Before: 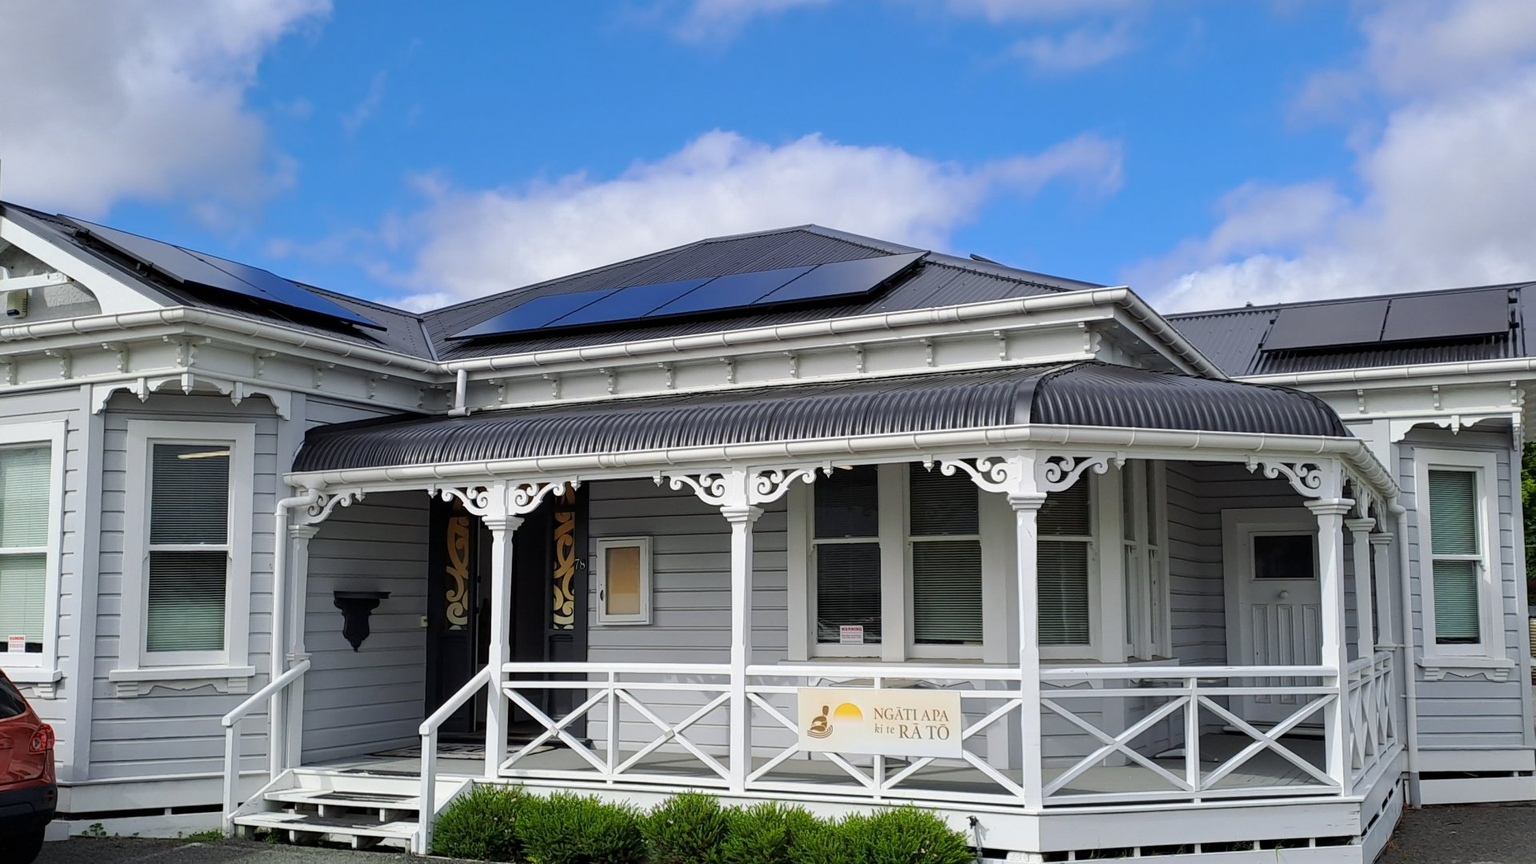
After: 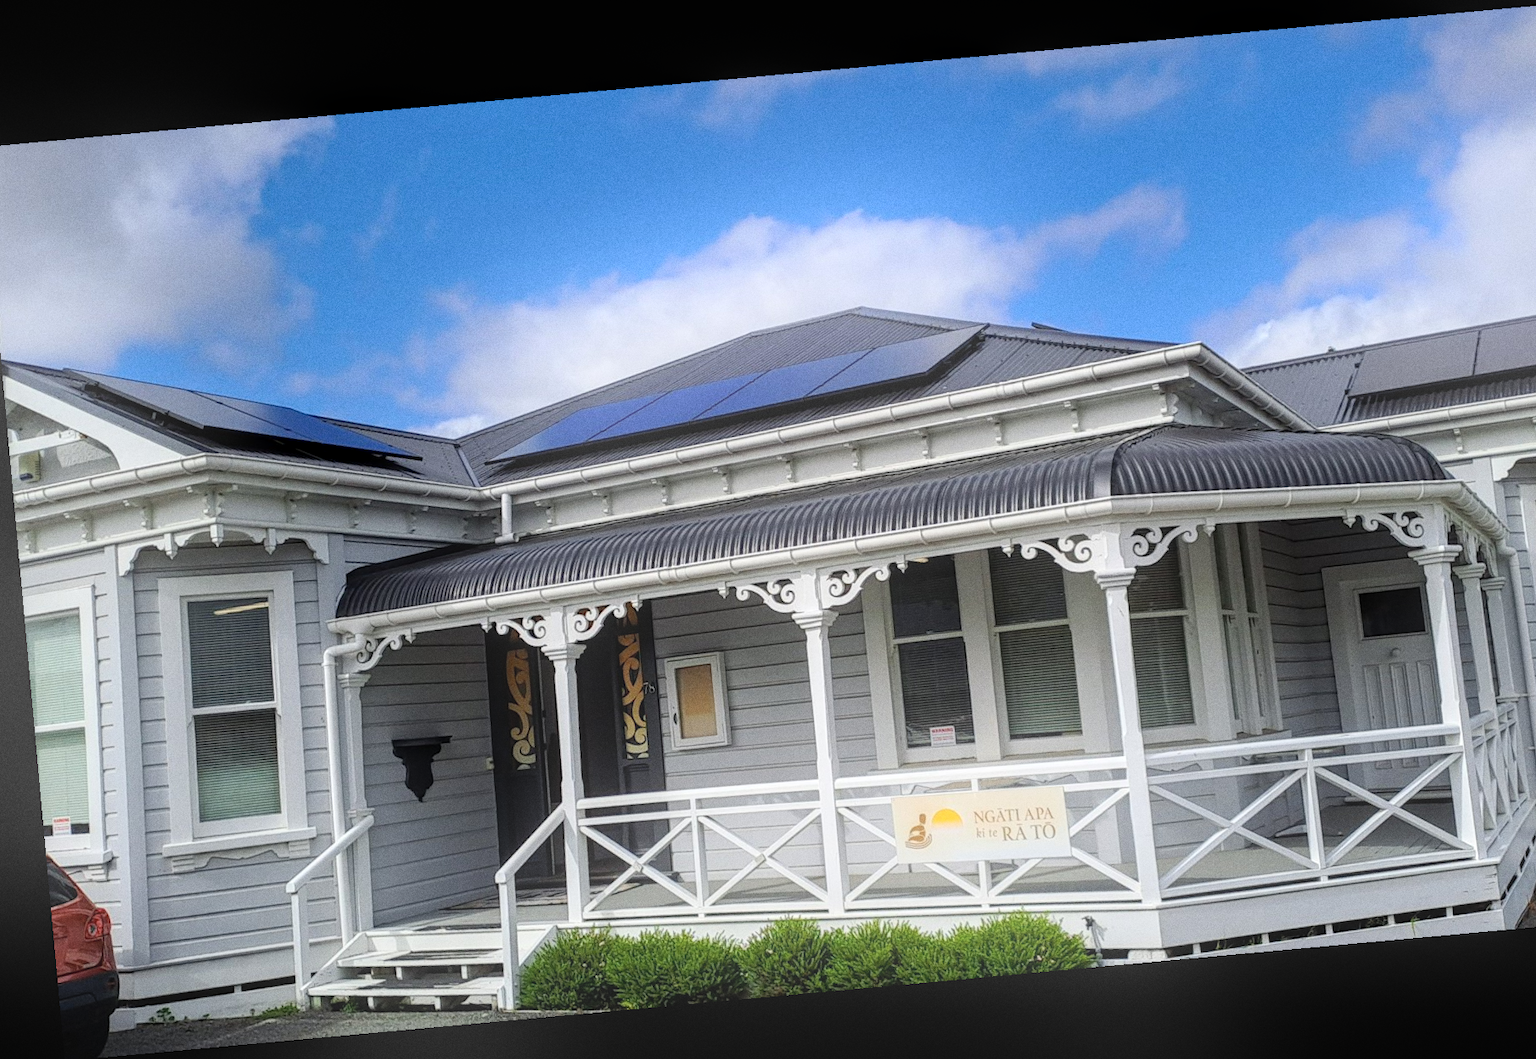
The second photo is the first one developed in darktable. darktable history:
rotate and perspective: rotation -5.2°, automatic cropping off
contrast equalizer: octaves 7, y [[0.6 ×6], [0.55 ×6], [0 ×6], [0 ×6], [0 ×6]], mix -0.1
grain: coarseness 0.47 ISO
crop and rotate: left 1.088%, right 8.807%
local contrast: detail 130%
bloom: on, module defaults
